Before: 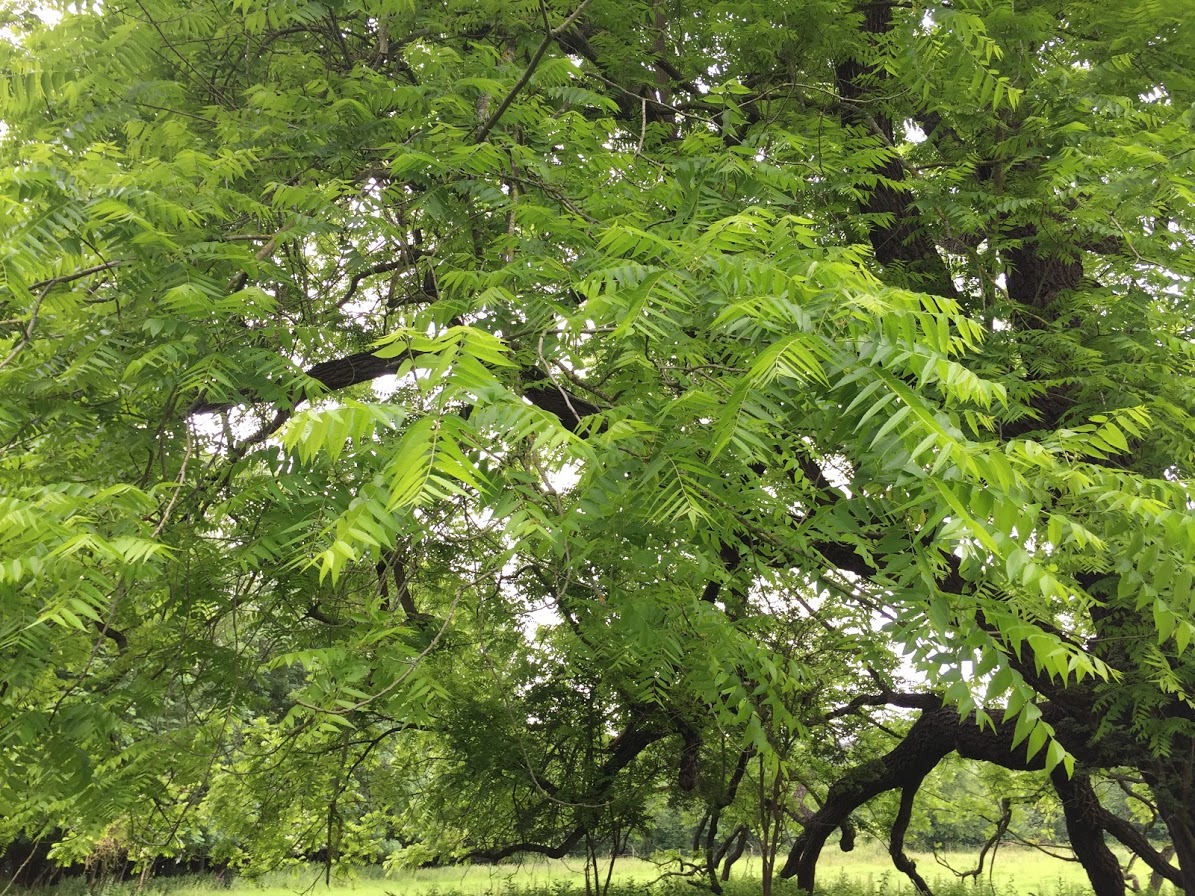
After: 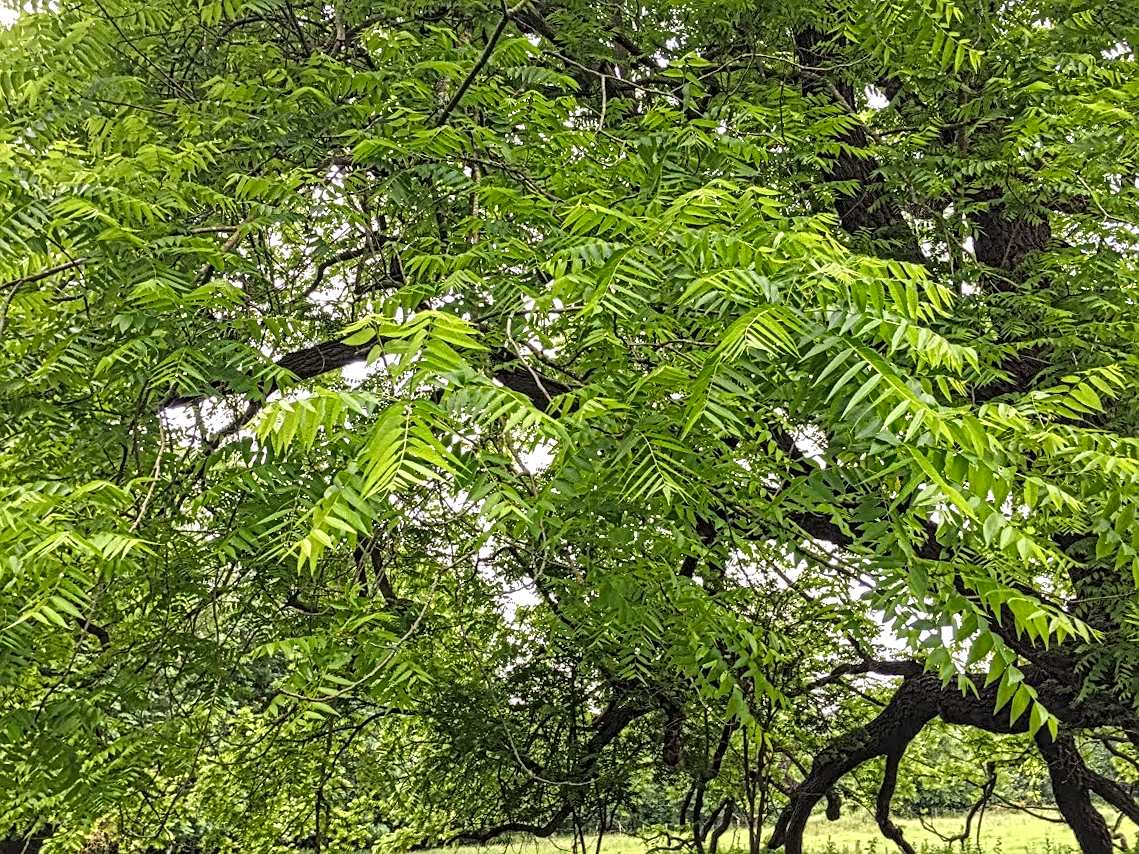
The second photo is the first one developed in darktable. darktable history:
local contrast: mode bilateral grid, contrast 20, coarseness 3, detail 300%, midtone range 0.2
color balance rgb: shadows fall-off 101%, linear chroma grading › mid-tones 7.63%, perceptual saturation grading › mid-tones 11.68%, mask middle-gray fulcrum 22.45%, global vibrance 10.11%, saturation formula JzAzBz (2021)
rotate and perspective: rotation -2.12°, lens shift (vertical) 0.009, lens shift (horizontal) -0.008, automatic cropping original format, crop left 0.036, crop right 0.964, crop top 0.05, crop bottom 0.959
